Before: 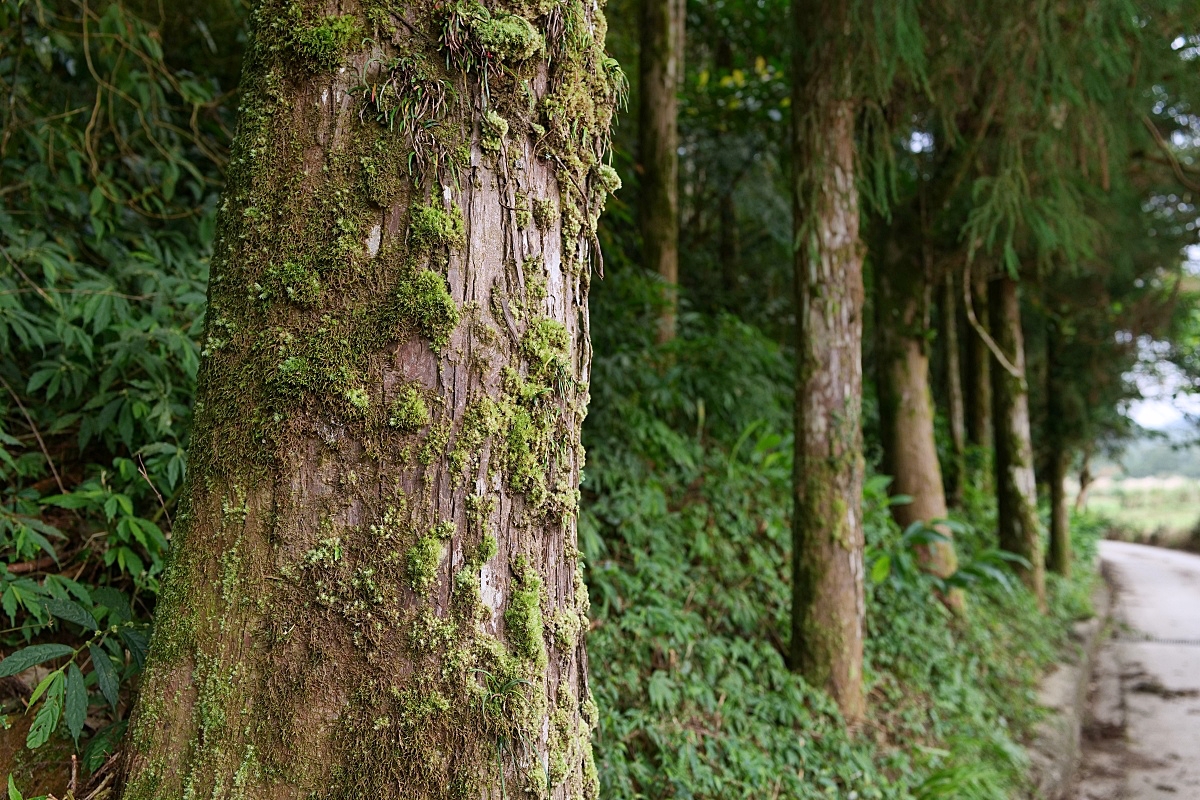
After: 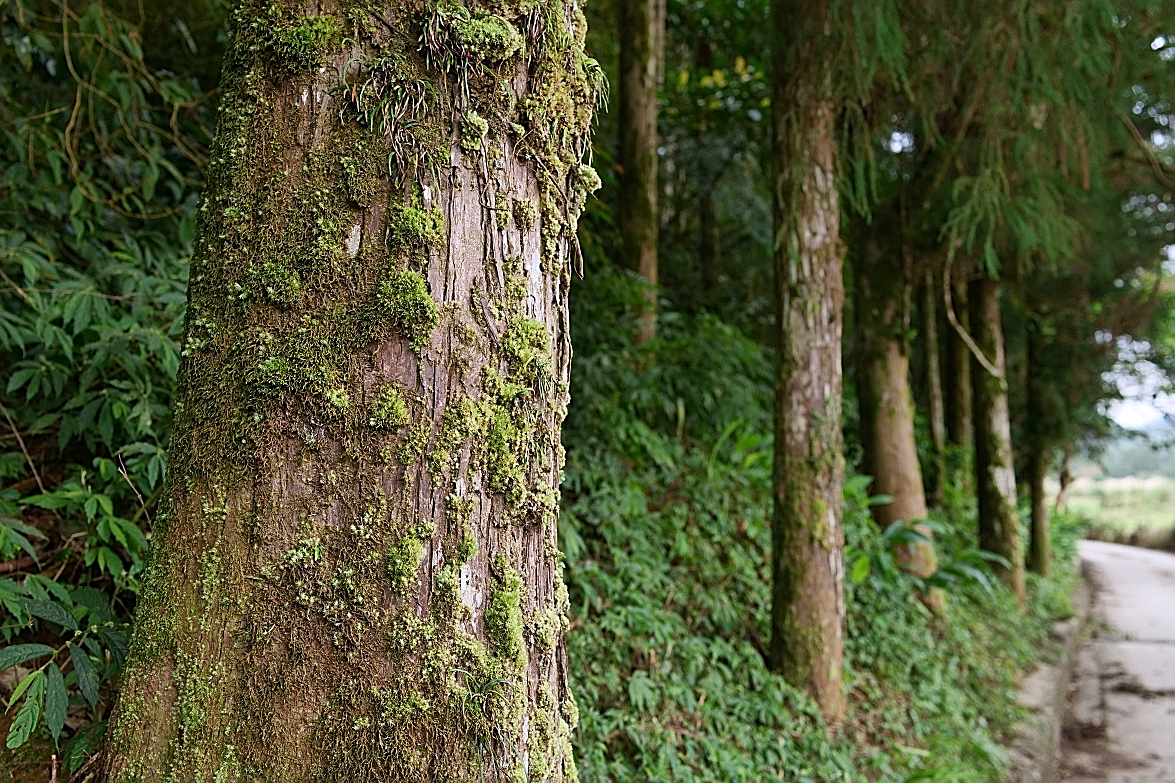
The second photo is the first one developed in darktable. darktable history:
crop: left 1.743%, right 0.268%, bottom 2.011%
sharpen: on, module defaults
